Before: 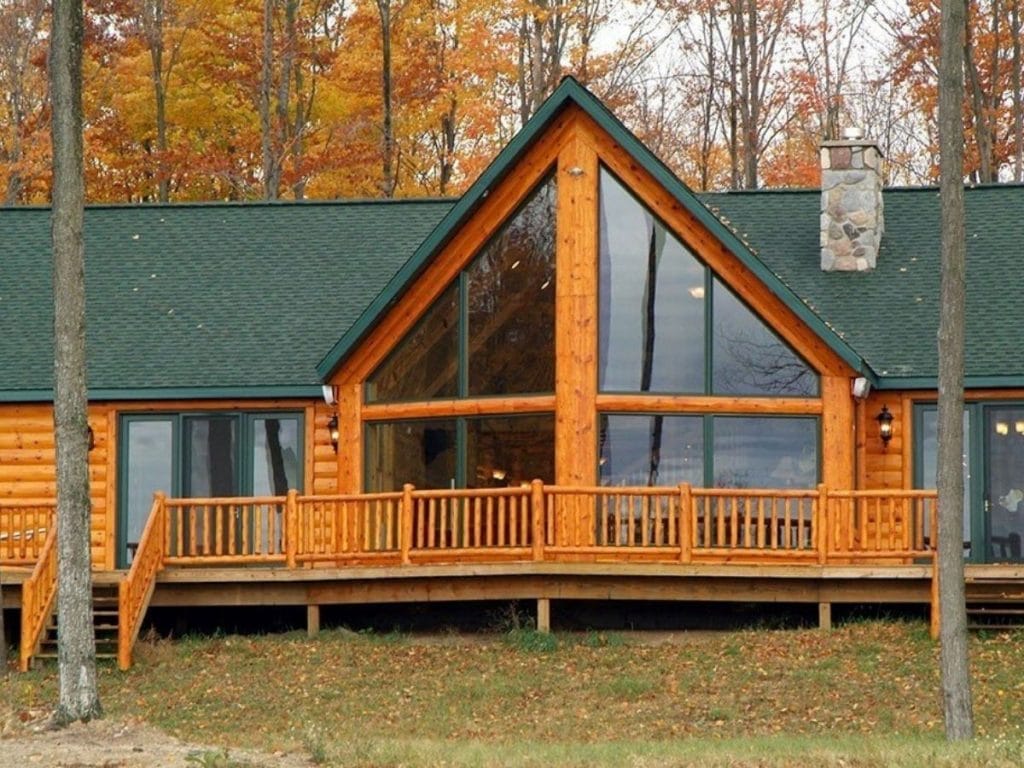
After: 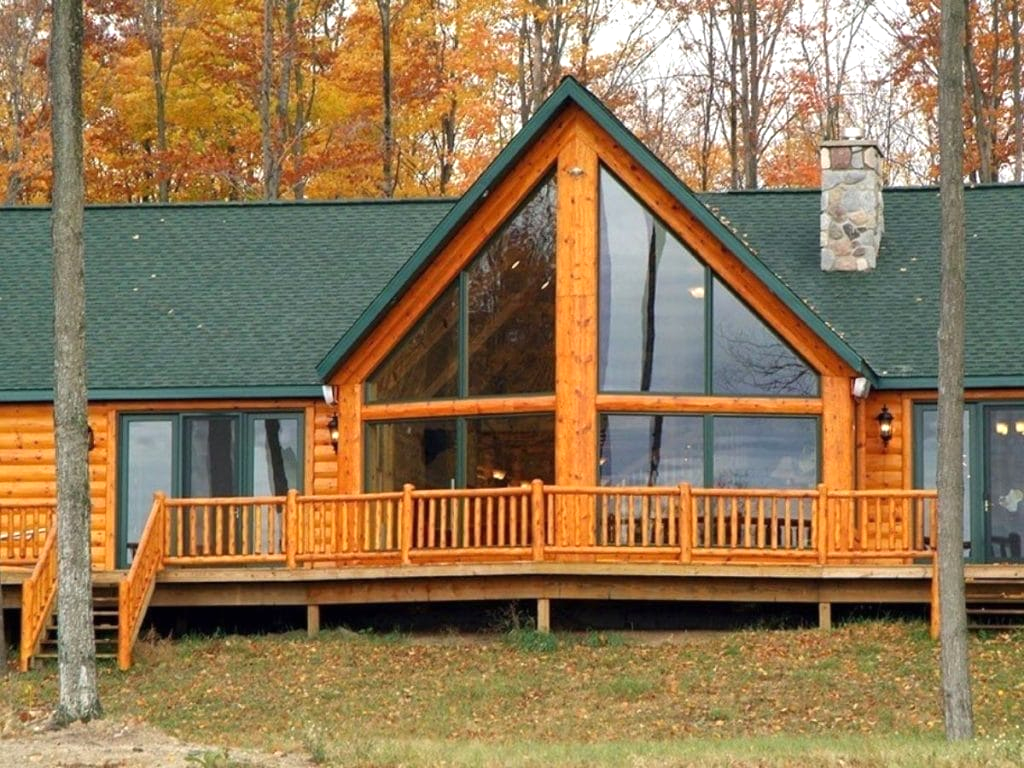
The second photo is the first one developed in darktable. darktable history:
shadows and highlights: shadows 37.27, highlights -28.18, soften with gaussian
exposure: black level correction 0, exposure 0.3 EV, compensate highlight preservation false
